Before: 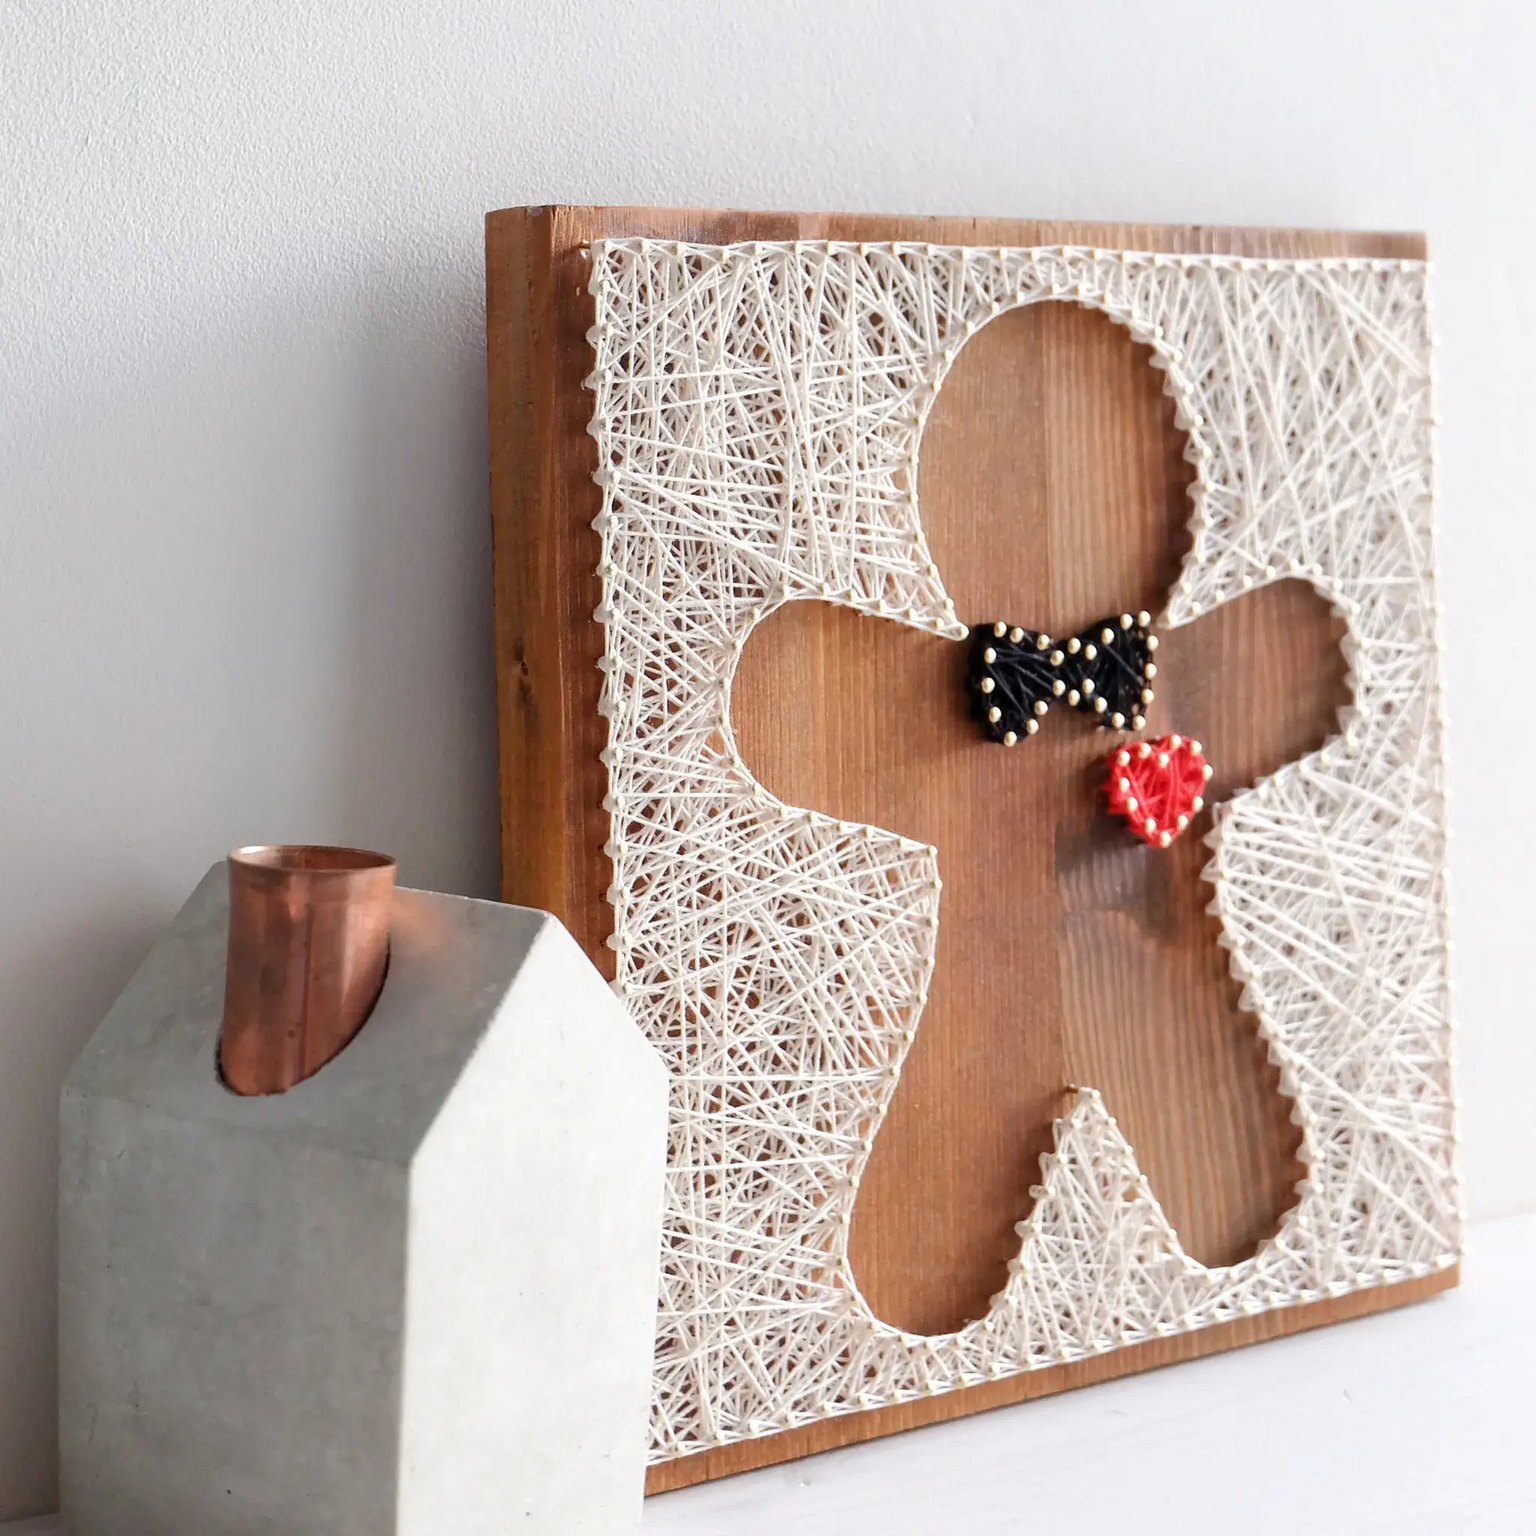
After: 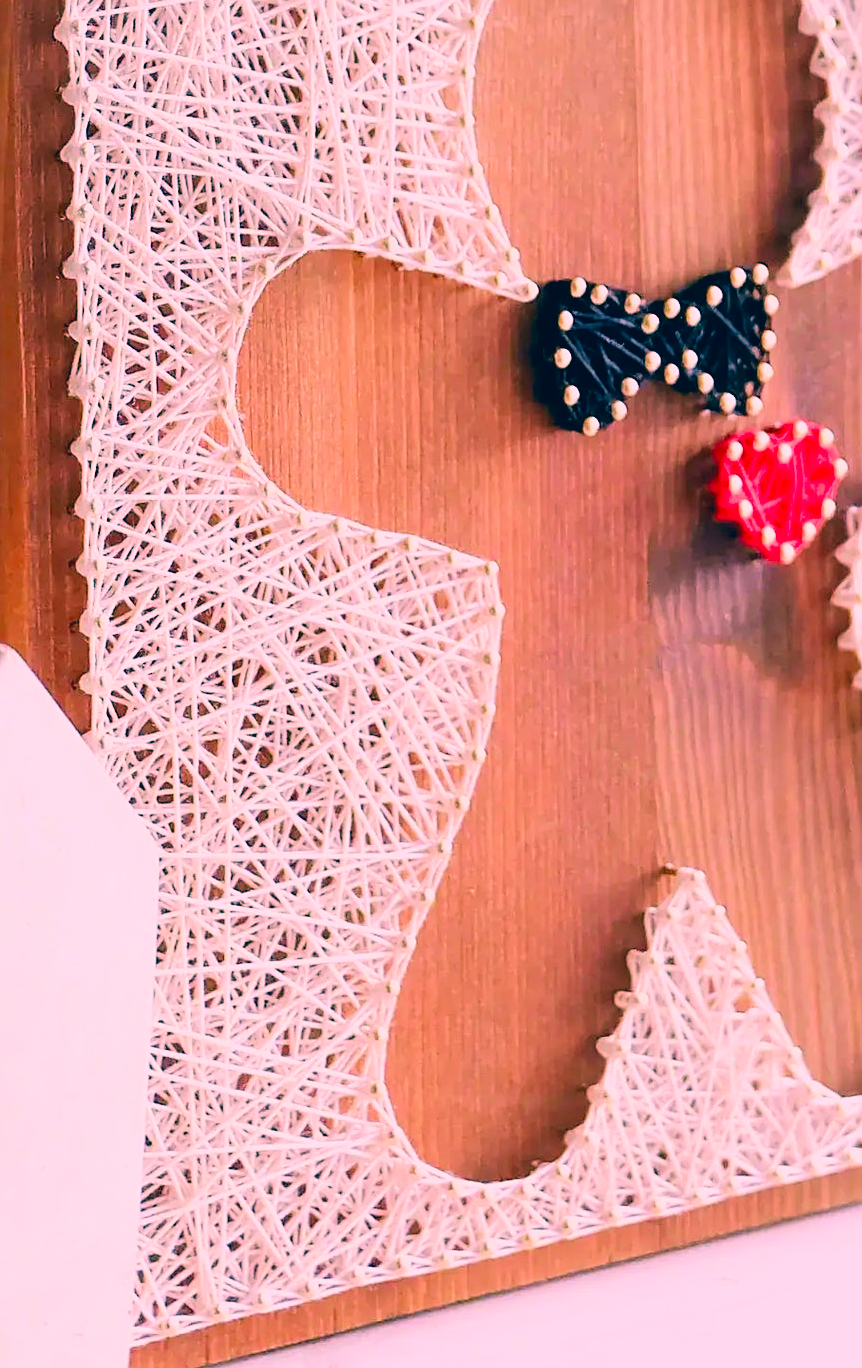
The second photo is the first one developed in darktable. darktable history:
color correction: highlights a* 17.25, highlights b* 0.31, shadows a* -15.41, shadows b* -14.44, saturation 1.45
velvia: on, module defaults
crop: left 35.438%, top 26.215%, right 20.232%, bottom 3.453%
sharpen: on, module defaults
tone equalizer: -7 EV 0.13 EV, mask exposure compensation -0.503 EV
exposure: black level correction 0, exposure 0.688 EV, compensate highlight preservation false
filmic rgb: black relative exposure -7.85 EV, white relative exposure 4.23 EV, hardness 3.9
